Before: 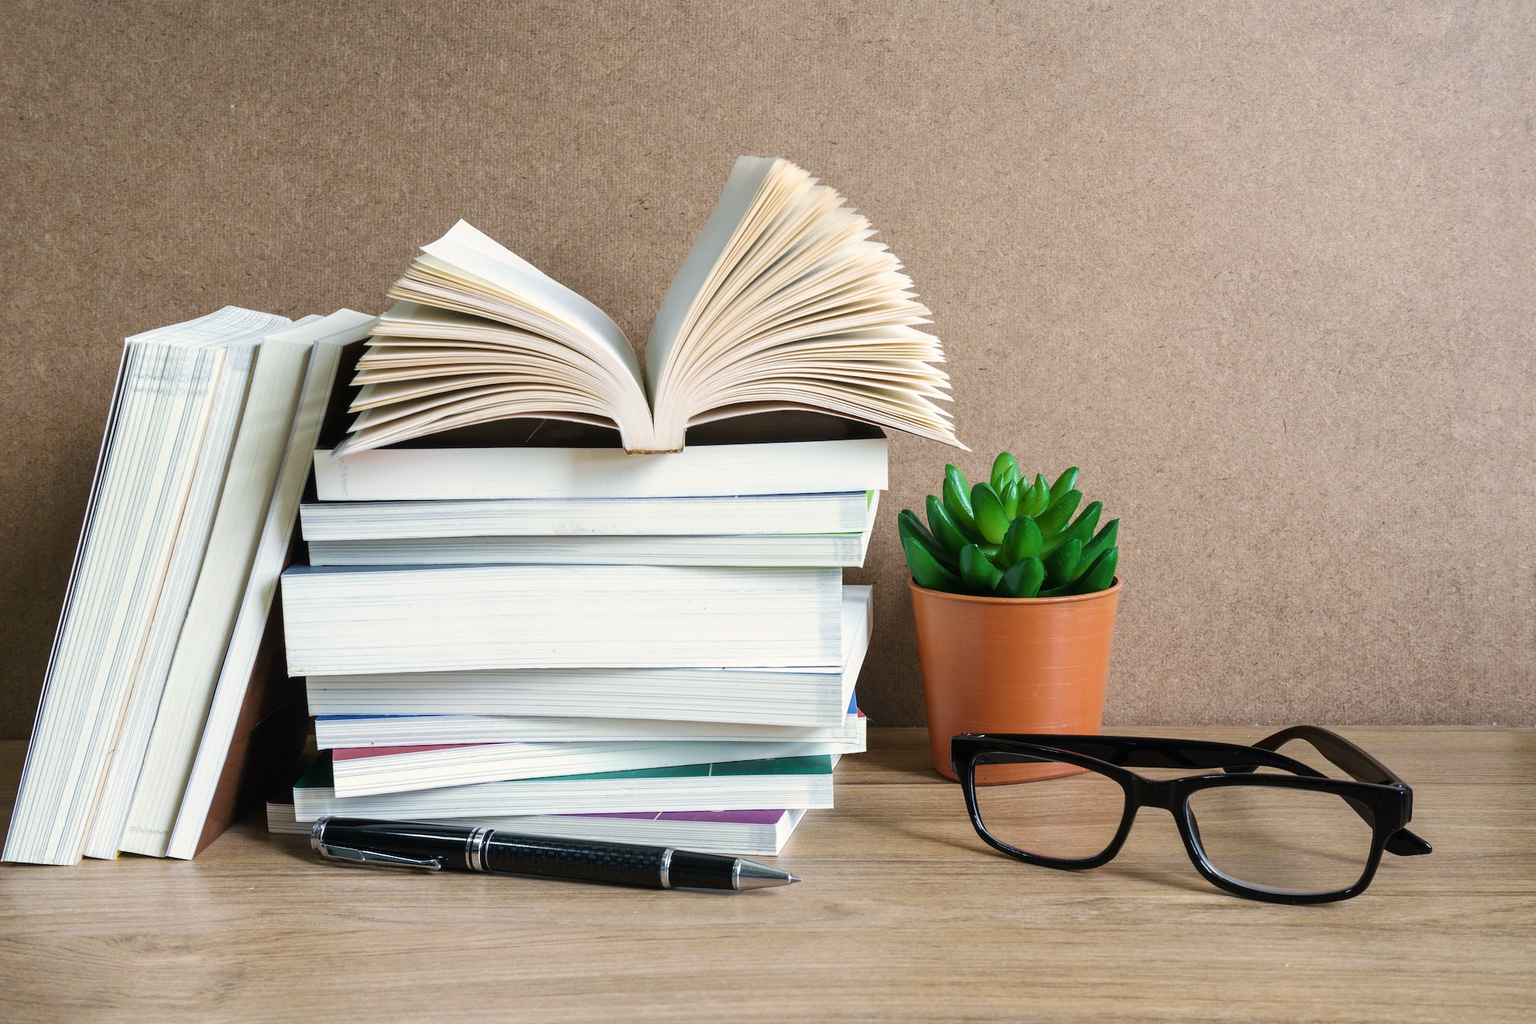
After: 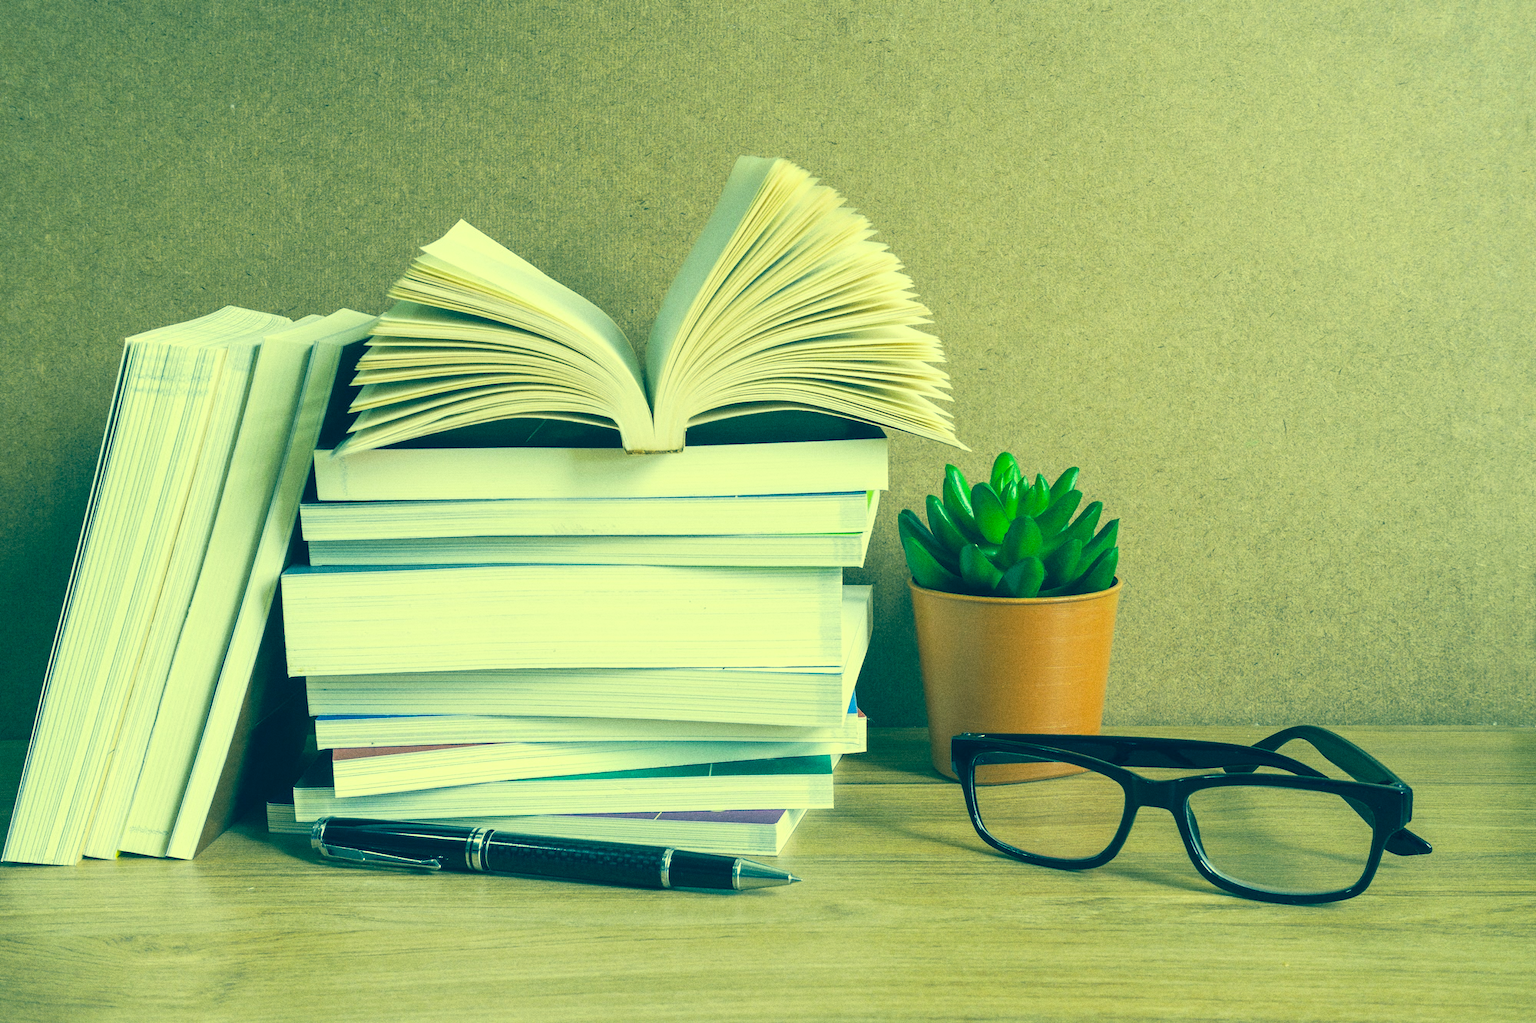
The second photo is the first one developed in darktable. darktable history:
contrast brightness saturation: brightness 0.15
tone curve: curves: ch0 [(0, 0) (0.003, 0.013) (0.011, 0.02) (0.025, 0.037) (0.044, 0.068) (0.069, 0.108) (0.1, 0.138) (0.136, 0.168) (0.177, 0.203) (0.224, 0.241) (0.277, 0.281) (0.335, 0.328) (0.399, 0.382) (0.468, 0.448) (0.543, 0.519) (0.623, 0.603) (0.709, 0.705) (0.801, 0.808) (0.898, 0.903) (1, 1)], preserve colors none
grain: on, module defaults
color correction: highlights a* -15.58, highlights b* 40, shadows a* -40, shadows b* -26.18
